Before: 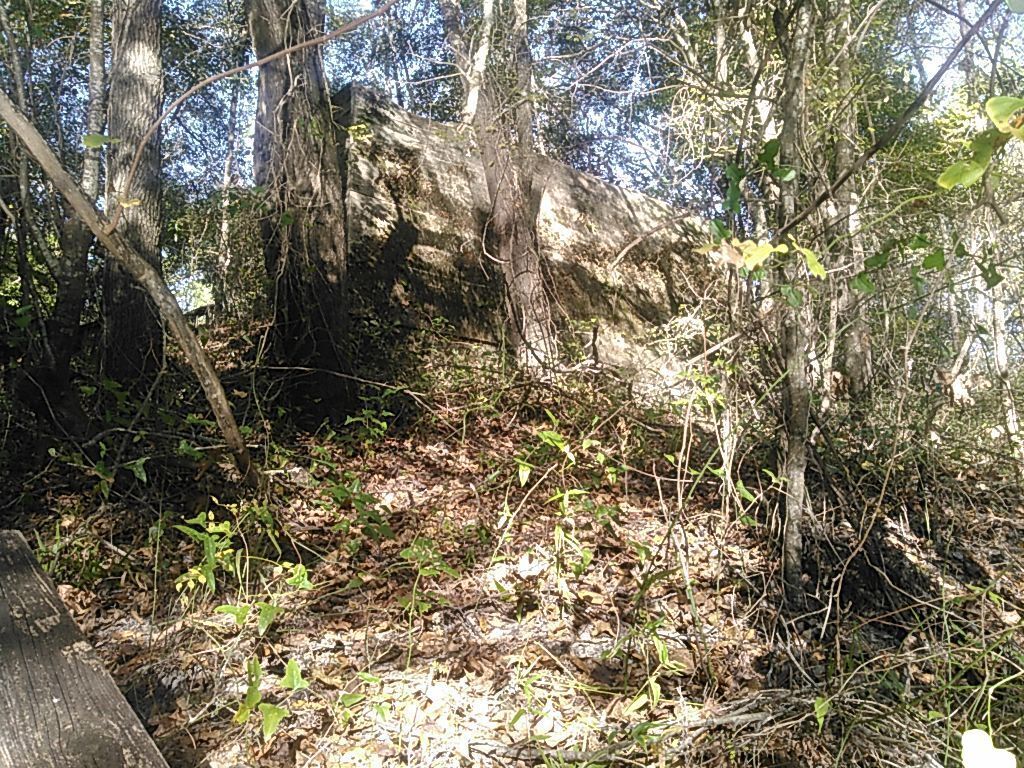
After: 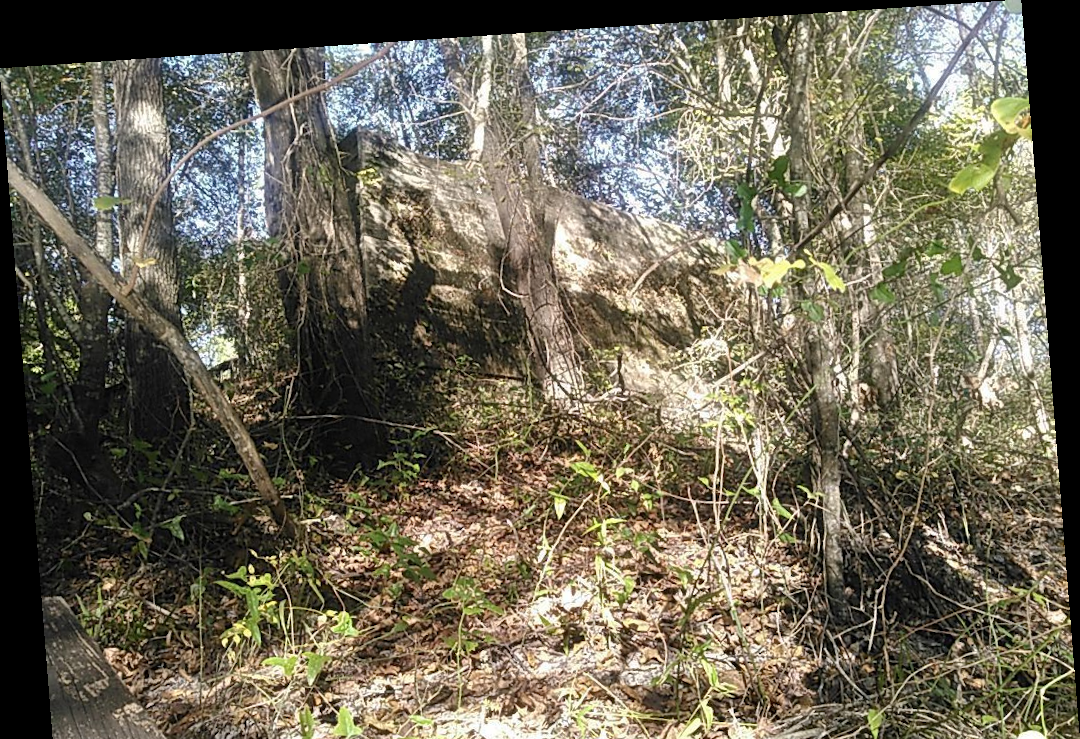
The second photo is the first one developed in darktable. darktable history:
crop and rotate: top 0%, bottom 11.49%
white balance: emerald 1
rotate and perspective: rotation -4.2°, shear 0.006, automatic cropping off
